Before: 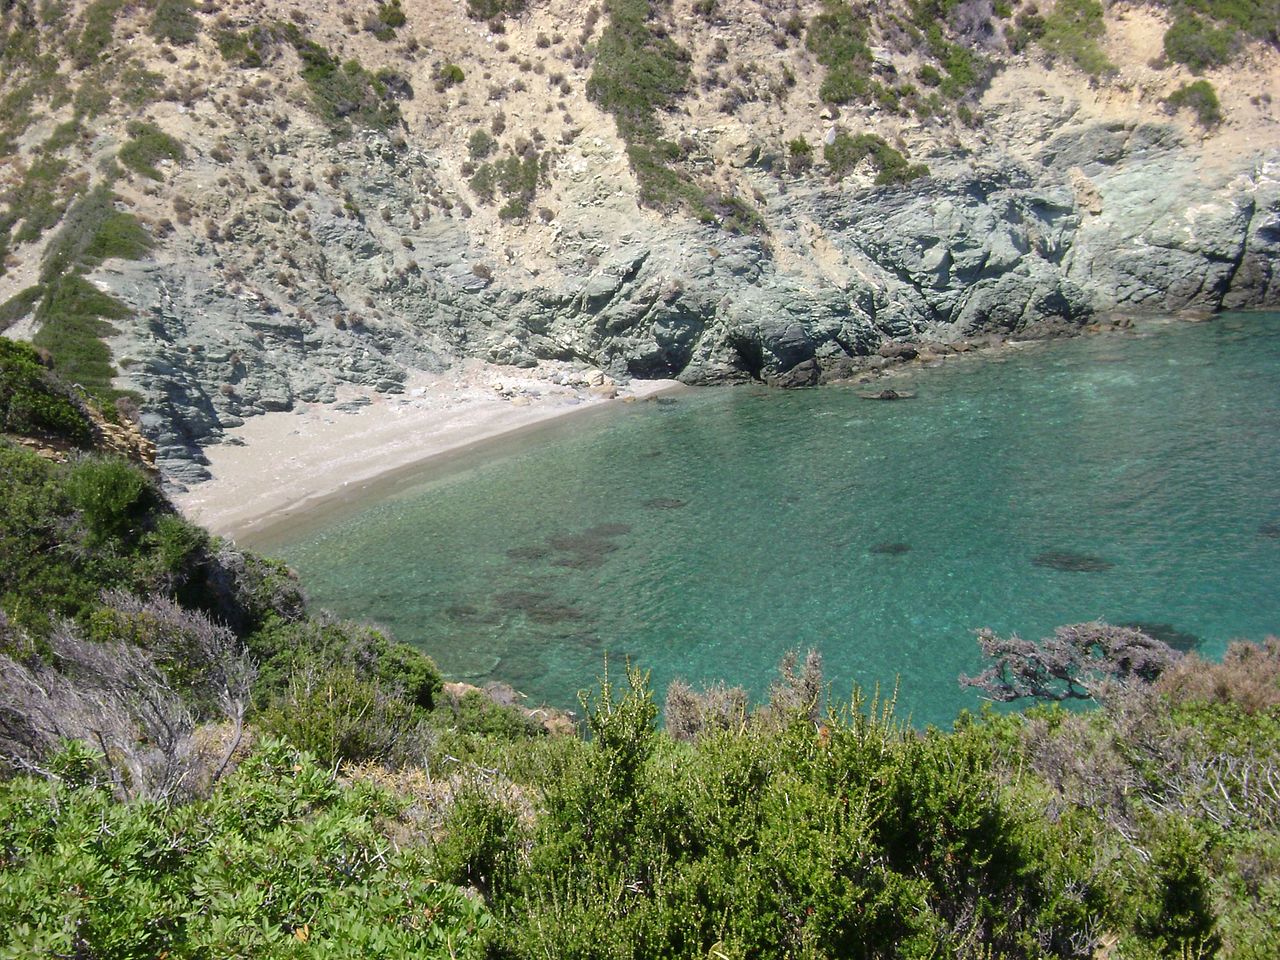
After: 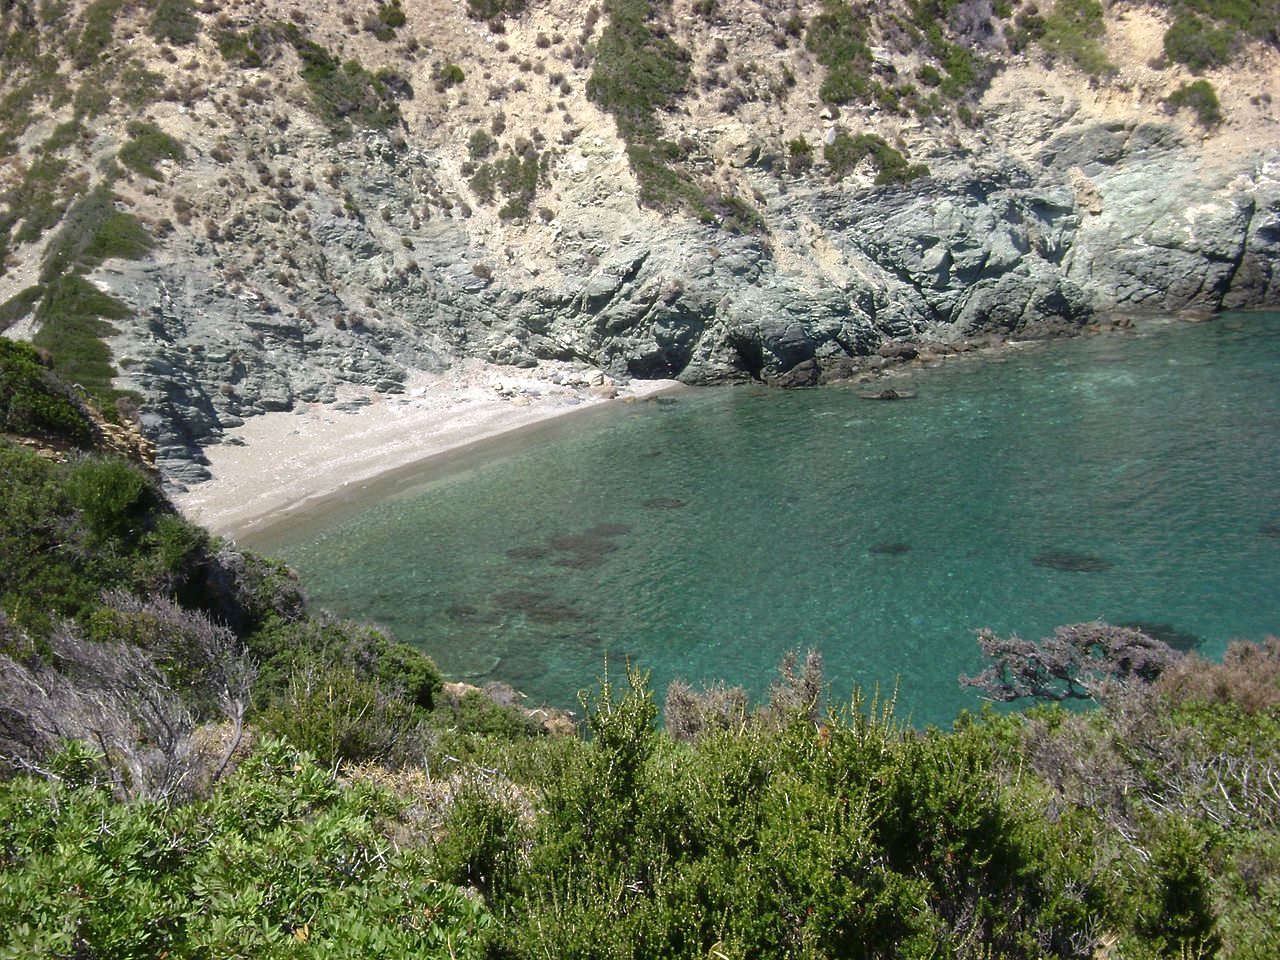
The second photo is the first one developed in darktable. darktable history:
base curve: curves: ch0 [(0, 0) (0.74, 0.67) (1, 1)]
tone equalizer: -8 EV -1.84 EV, -7 EV -1.16 EV, -6 EV -1.62 EV, smoothing diameter 25%, edges refinement/feathering 10, preserve details guided filter
exposure: black level correction -0.001, exposure 0.08 EV
